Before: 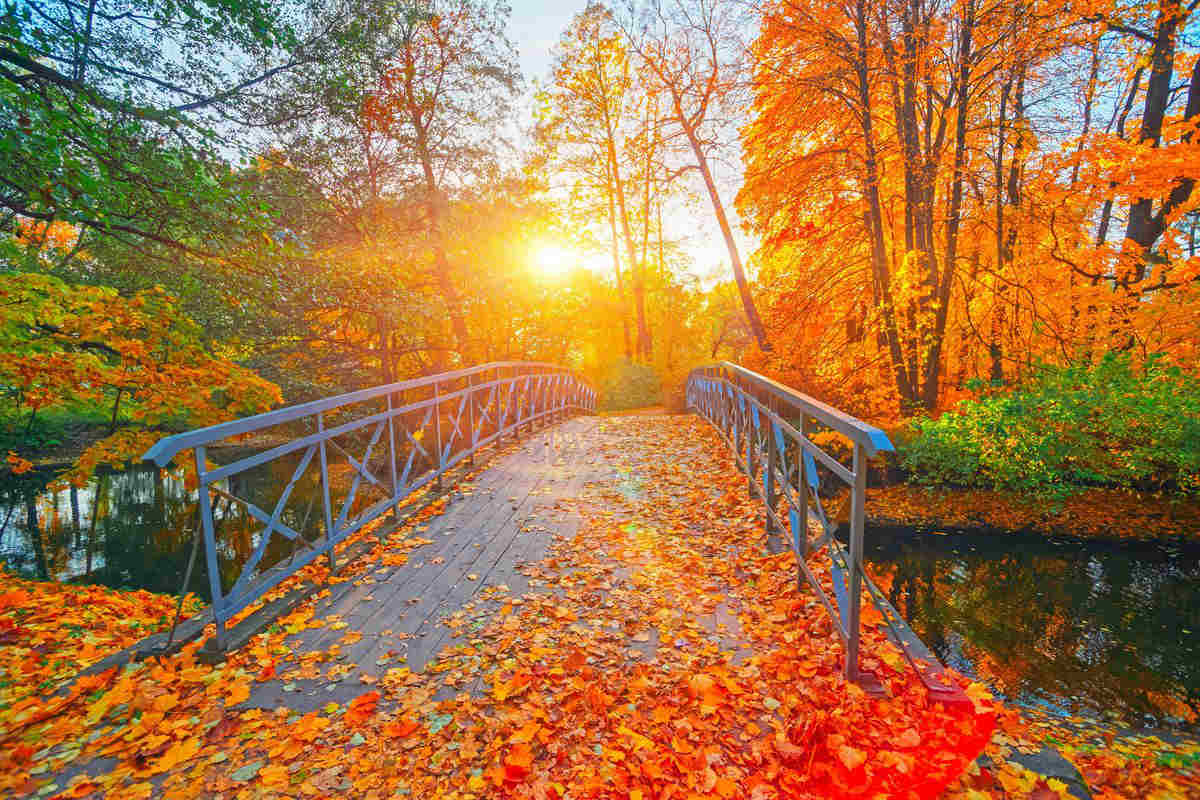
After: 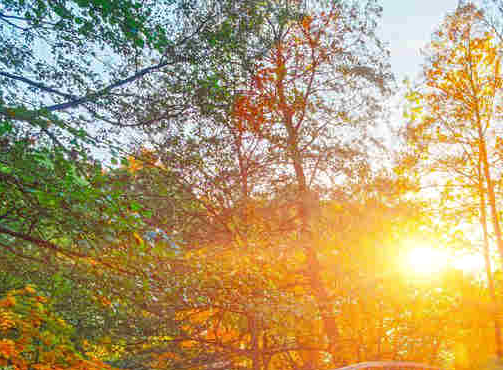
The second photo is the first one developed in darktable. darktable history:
local contrast: highlights 100%, shadows 100%, detail 120%, midtone range 0.2
crop and rotate: left 10.817%, top 0.062%, right 47.194%, bottom 53.626%
